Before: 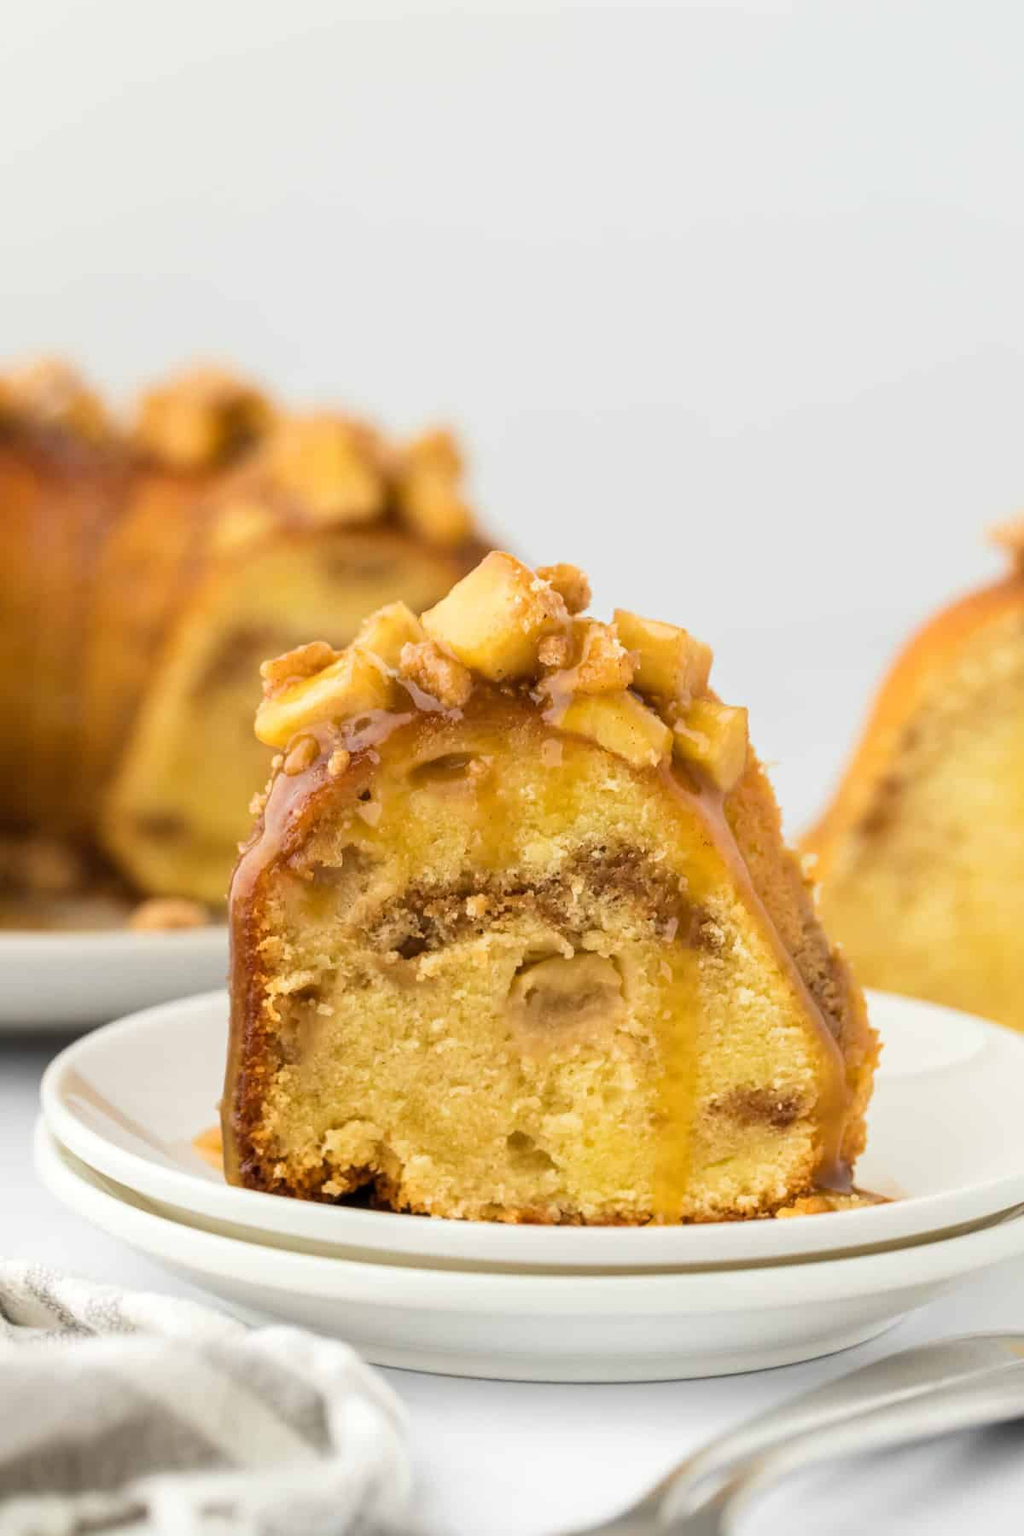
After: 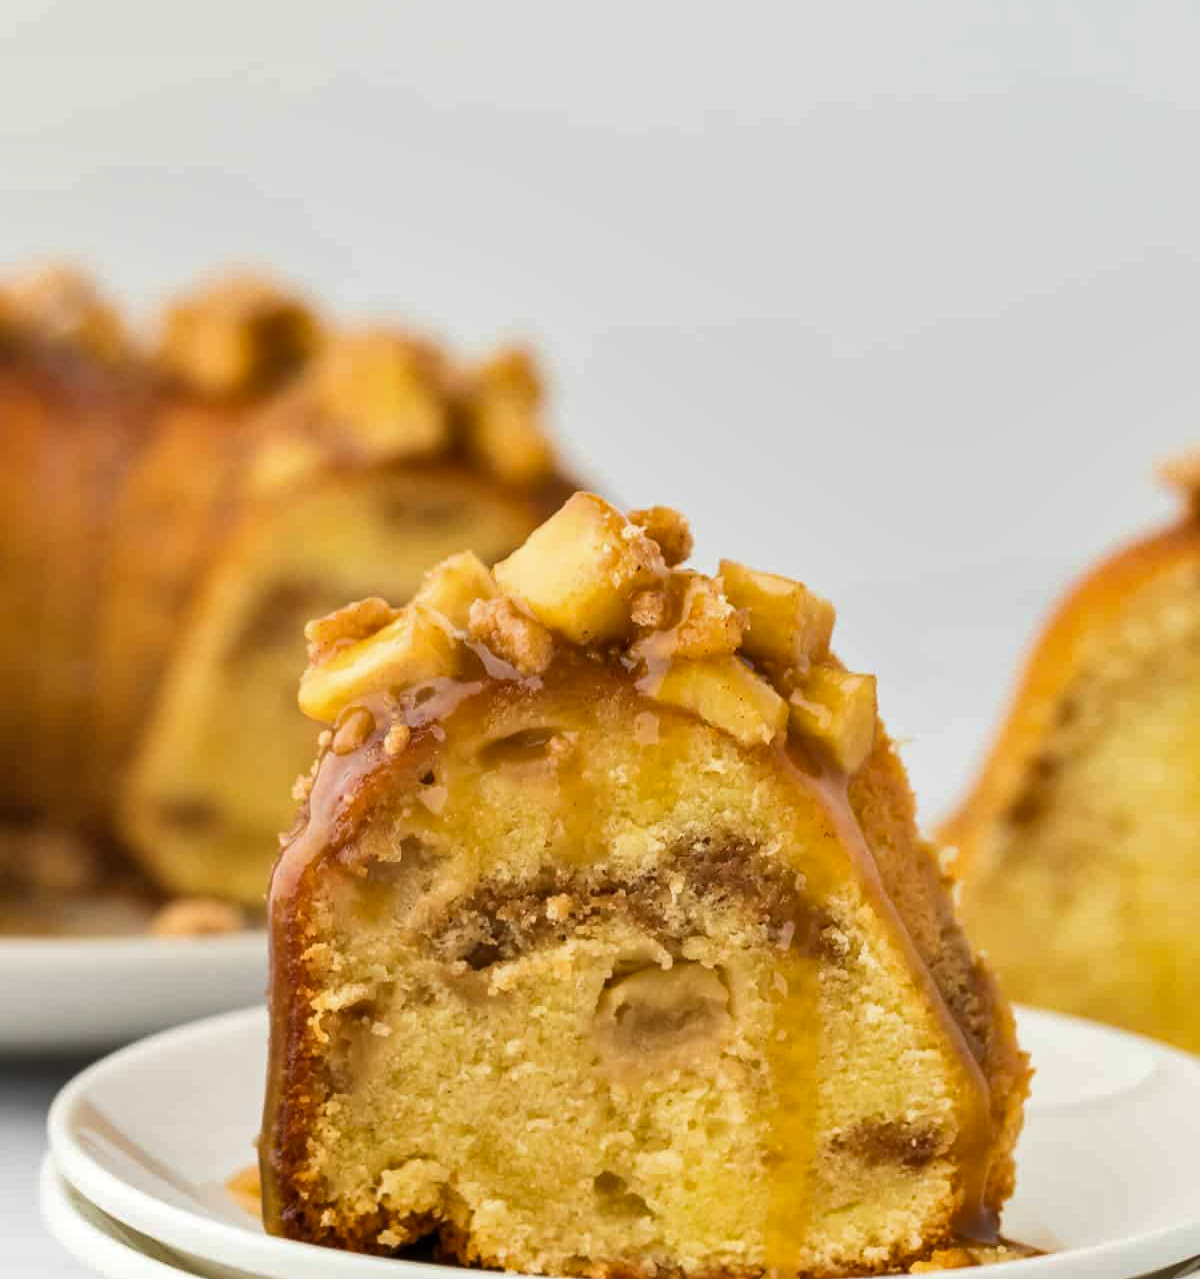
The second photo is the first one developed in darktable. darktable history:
shadows and highlights: low approximation 0.01, soften with gaussian
crop and rotate: top 8.565%, bottom 20.363%
